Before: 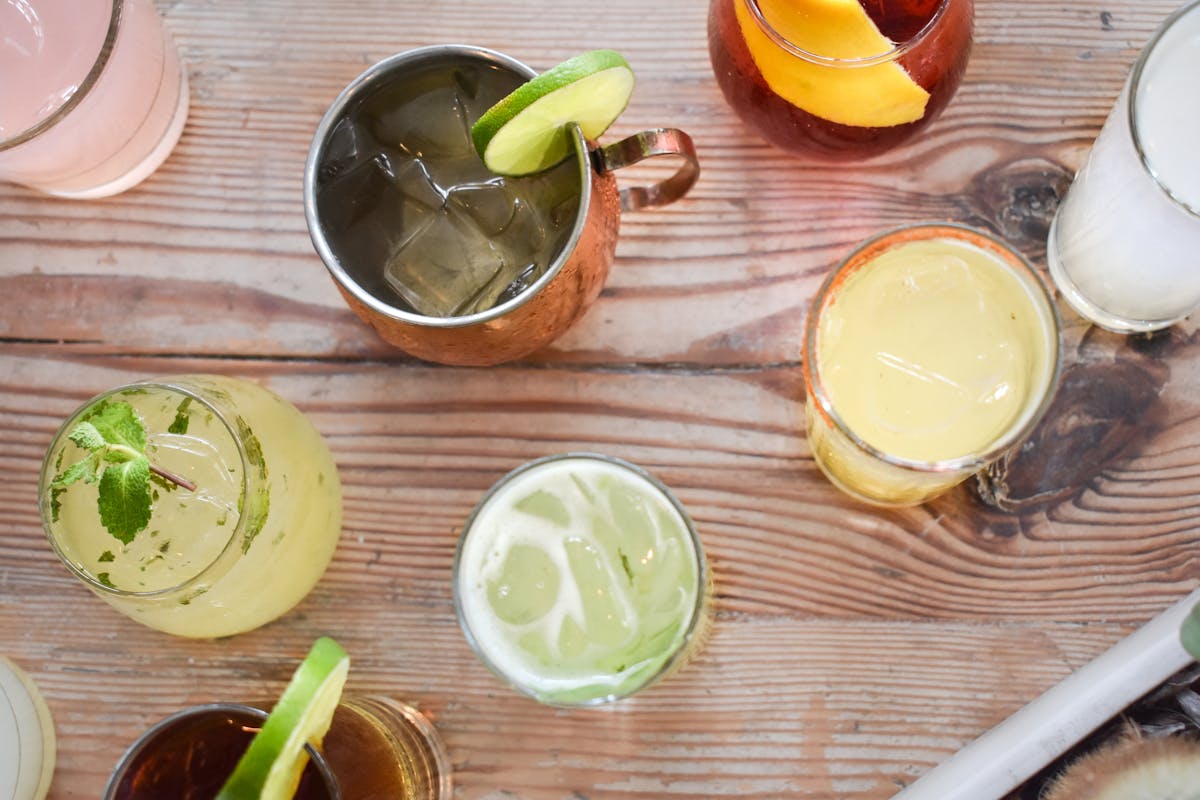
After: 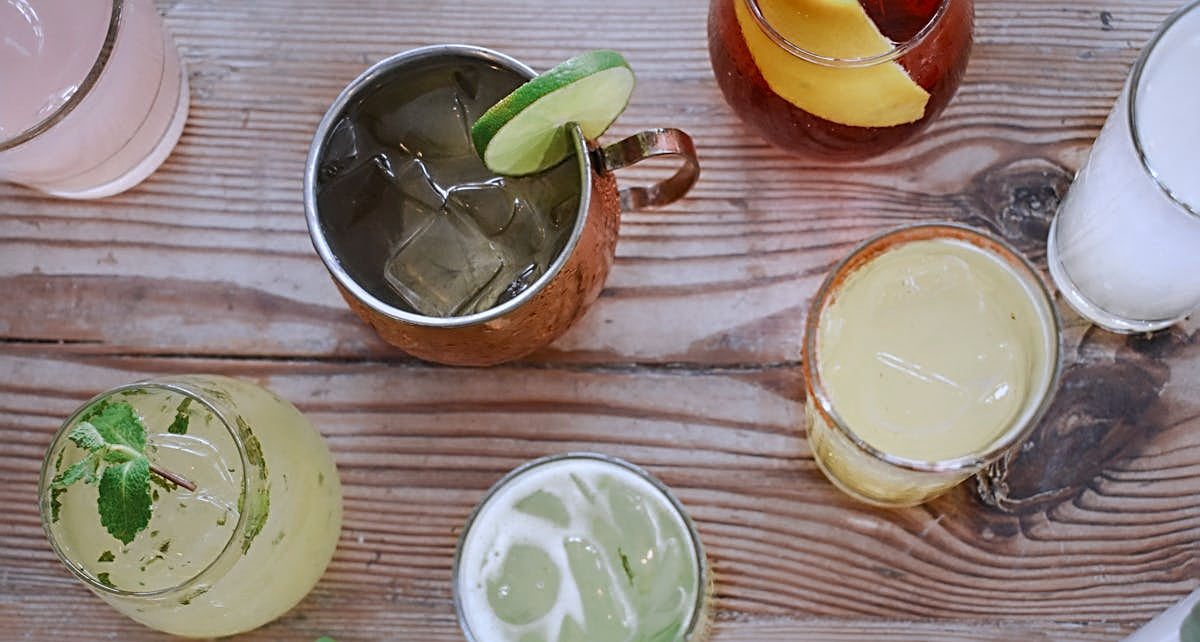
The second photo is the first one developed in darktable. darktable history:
local contrast: detail 110%
crop: bottom 19.644%
white balance: red 0.967, blue 1.119, emerald 0.756
tone equalizer: on, module defaults
sharpen: radius 2.584, amount 0.688
exposure: exposure -0.492 EV, compensate highlight preservation false
color zones: curves: ch0 [(0, 0.5) (0.125, 0.4) (0.25, 0.5) (0.375, 0.4) (0.5, 0.4) (0.625, 0.6) (0.75, 0.6) (0.875, 0.5)]; ch1 [(0, 0.4) (0.125, 0.5) (0.25, 0.4) (0.375, 0.4) (0.5, 0.4) (0.625, 0.4) (0.75, 0.5) (0.875, 0.4)]; ch2 [(0, 0.6) (0.125, 0.5) (0.25, 0.5) (0.375, 0.6) (0.5, 0.6) (0.625, 0.5) (0.75, 0.5) (0.875, 0.5)]
